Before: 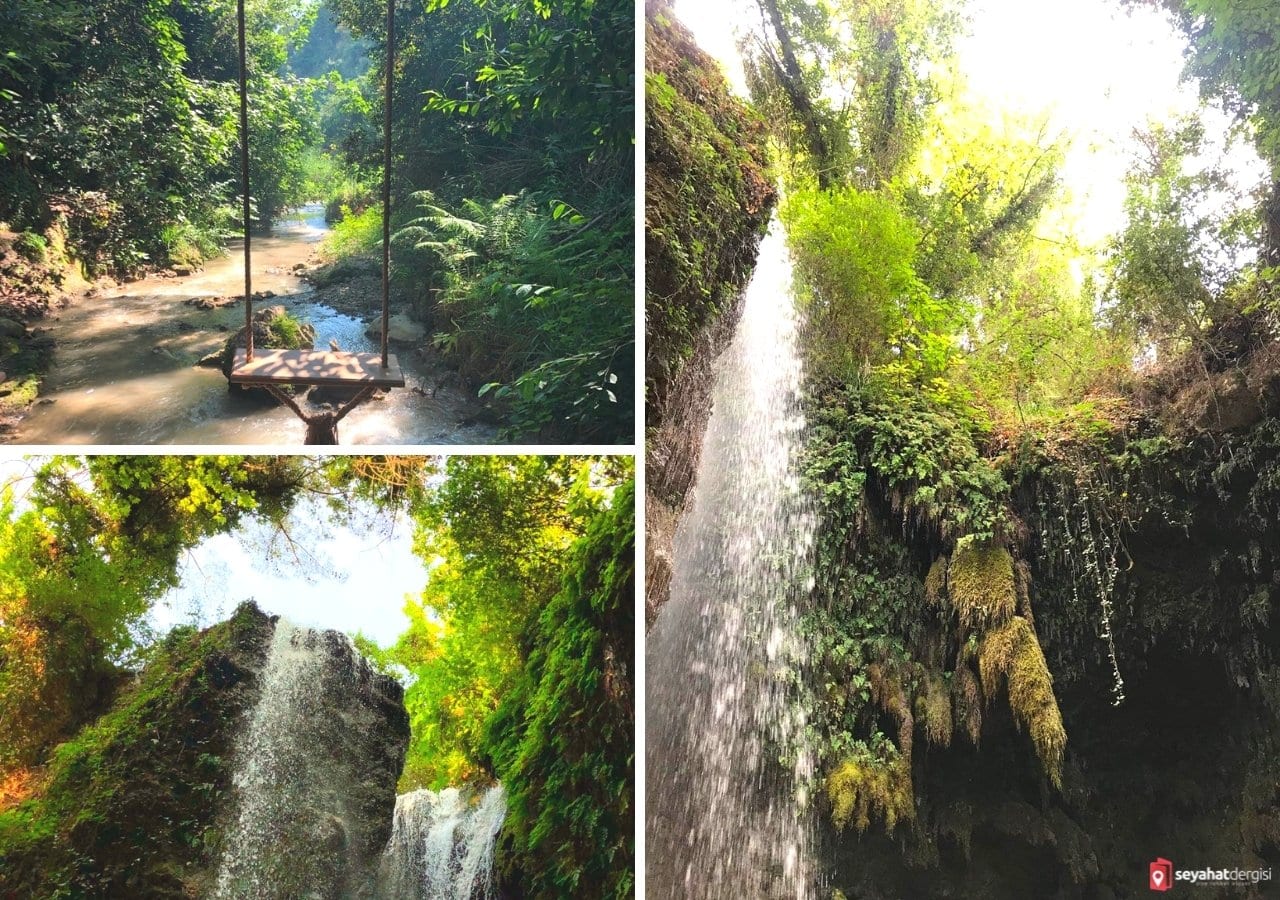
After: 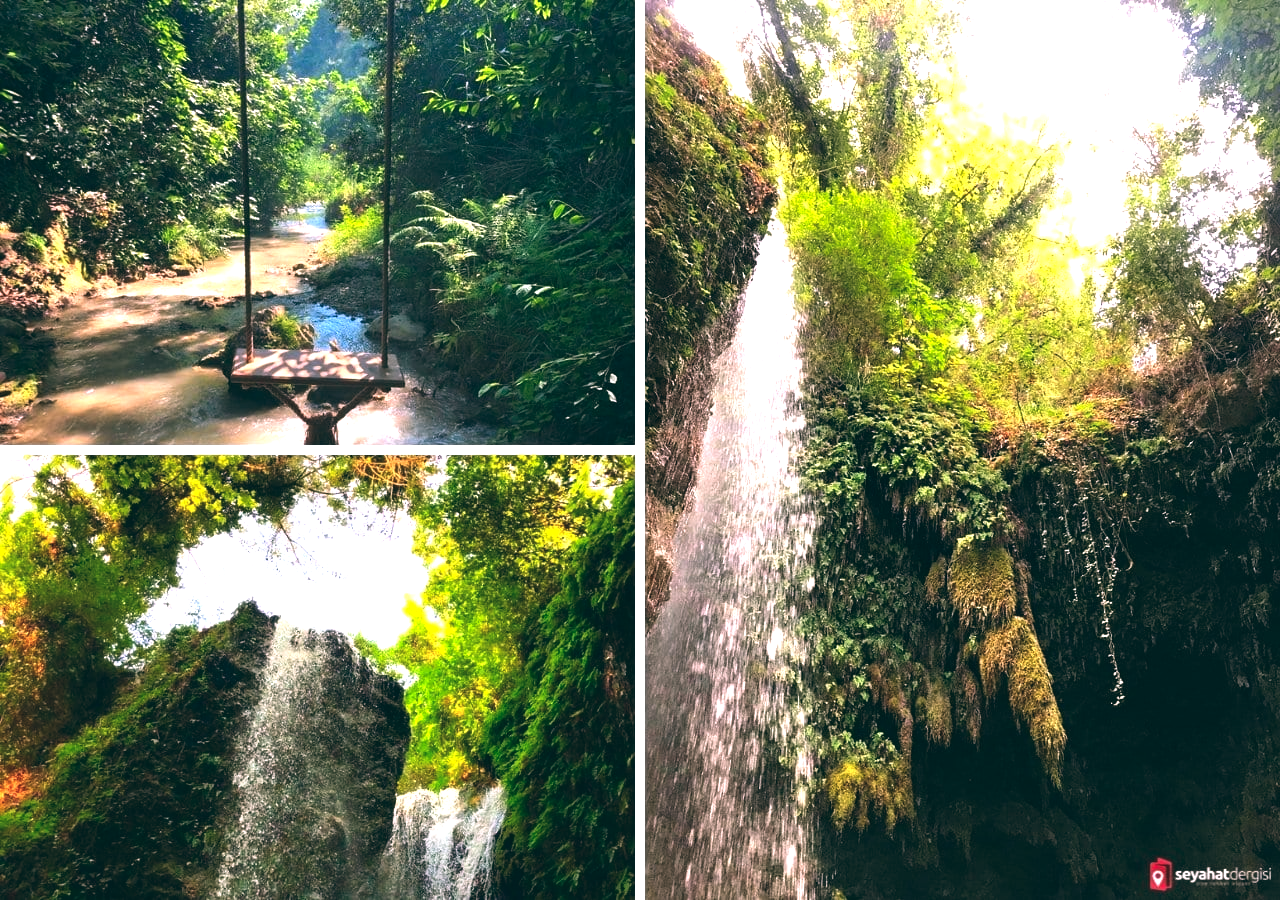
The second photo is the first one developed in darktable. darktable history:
color balance: lift [1.016, 0.983, 1, 1.017], gamma [0.78, 1.018, 1.043, 0.957], gain [0.786, 1.063, 0.937, 1.017], input saturation 118.26%, contrast 13.43%, contrast fulcrum 21.62%, output saturation 82.76%
exposure: exposure 0.556 EV, compensate highlight preservation false
